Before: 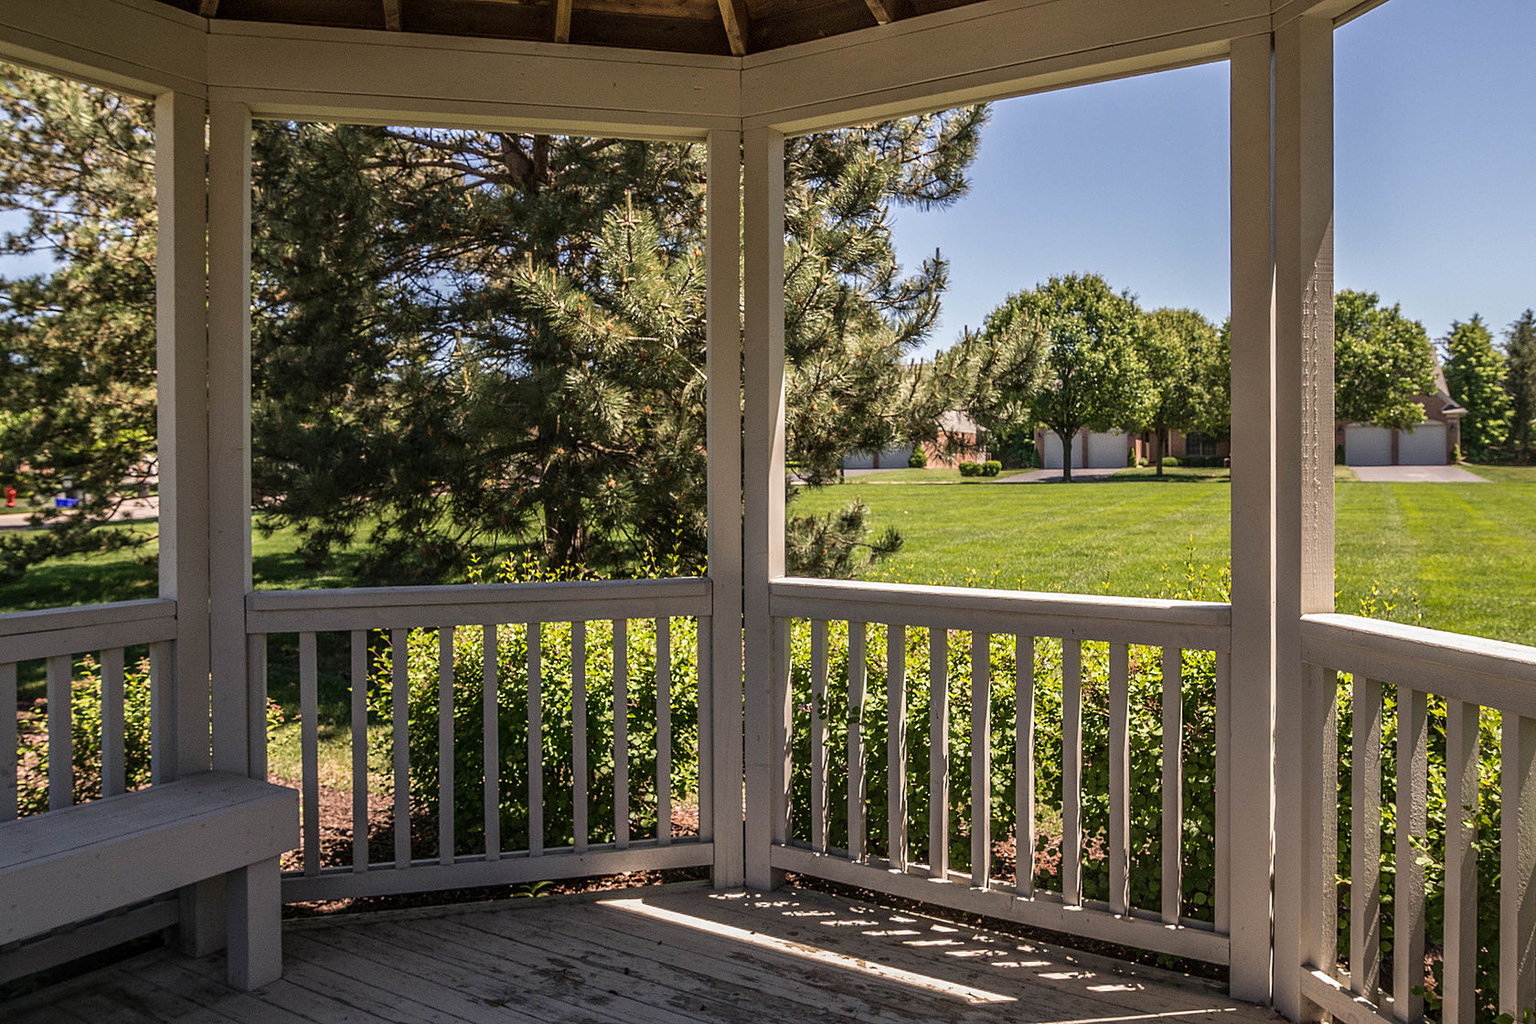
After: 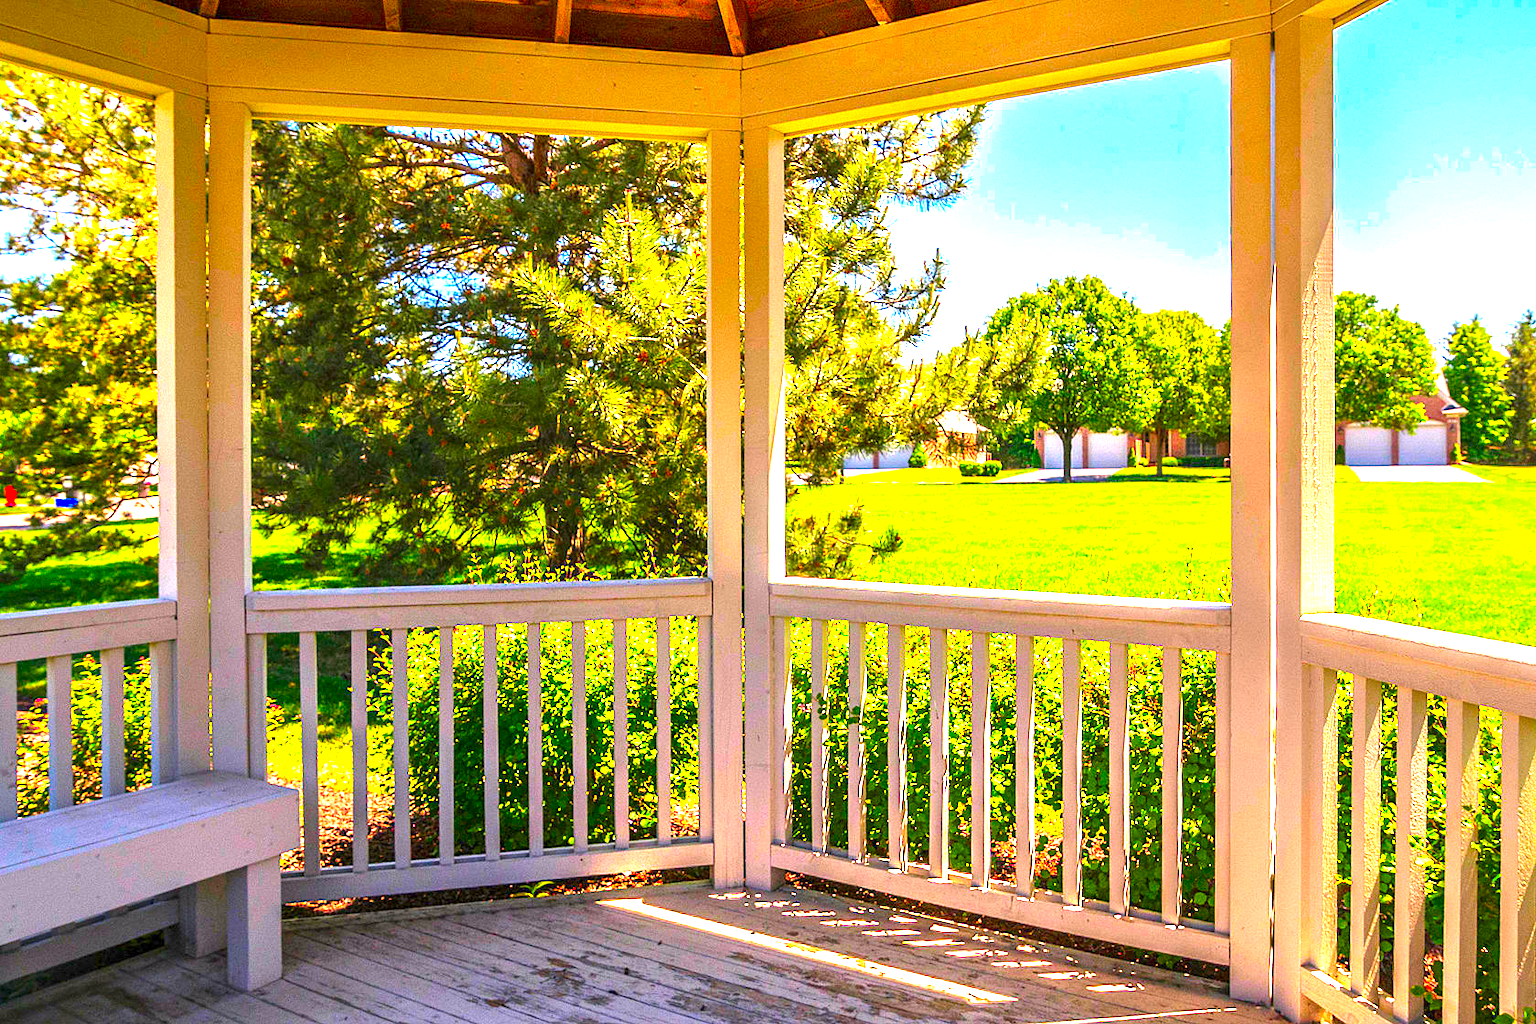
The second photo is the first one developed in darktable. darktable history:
color balance rgb: perceptual saturation grading › global saturation 8.89%, saturation formula JzAzBz (2021)
exposure: exposure 2.207 EV, compensate highlight preservation false
color correction: highlights a* 1.59, highlights b* -1.7, saturation 2.48
